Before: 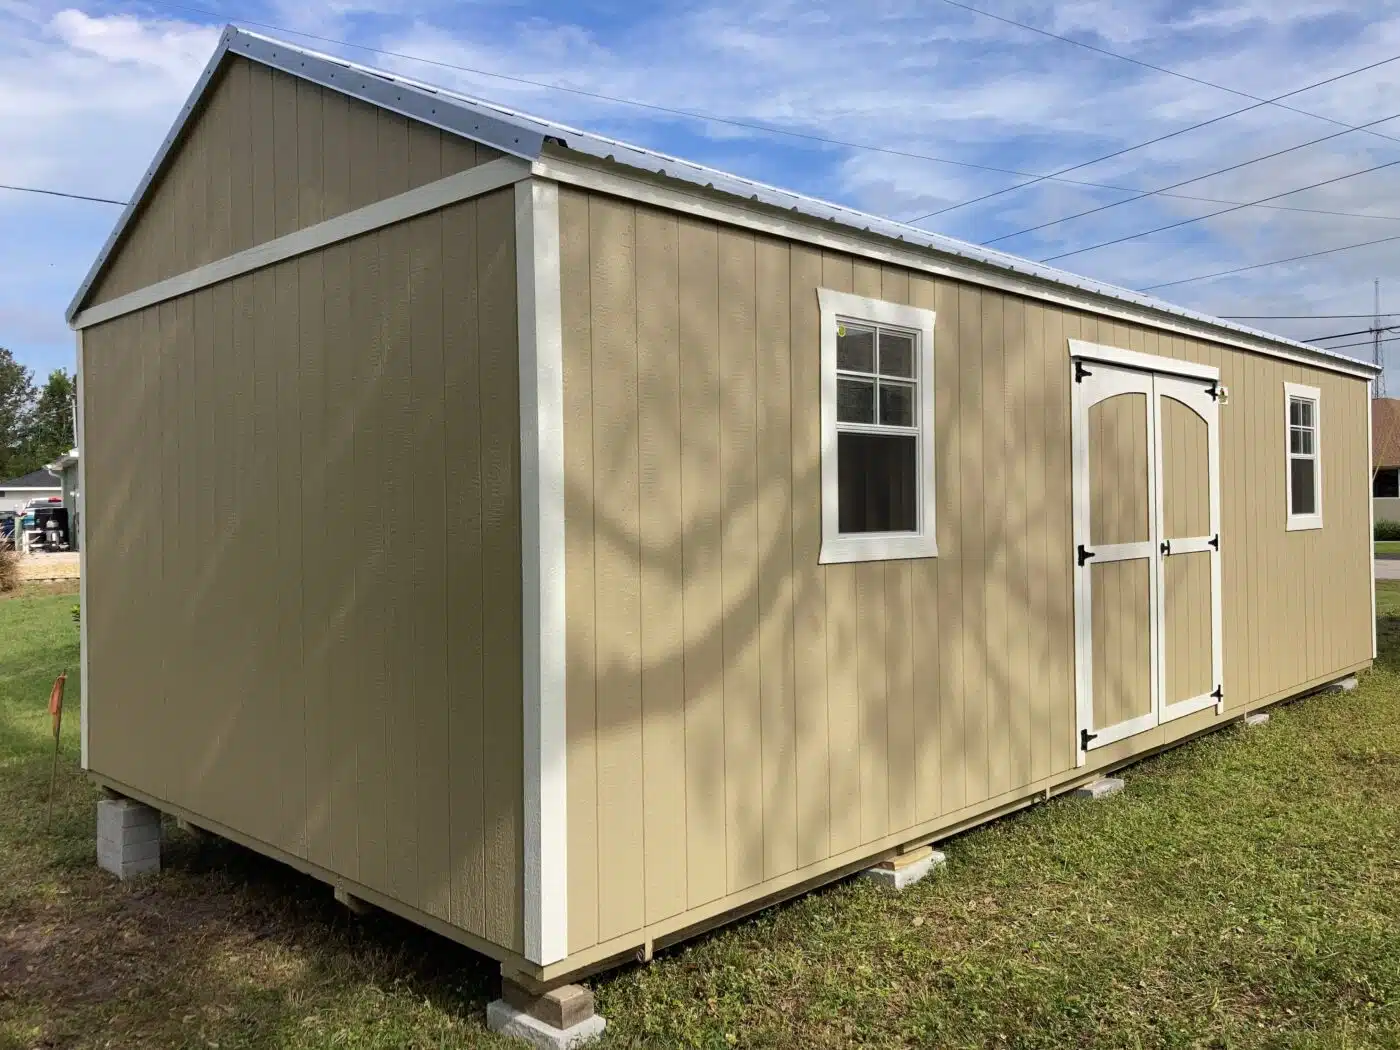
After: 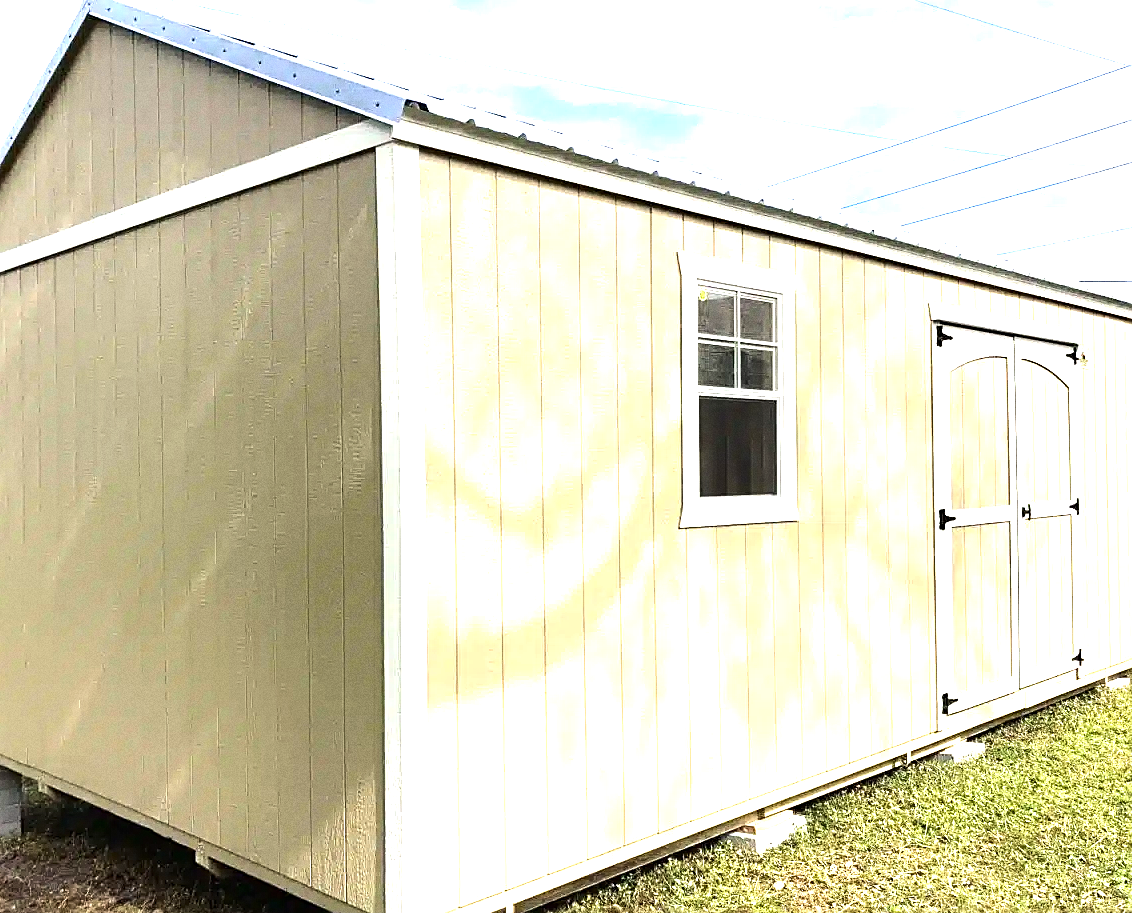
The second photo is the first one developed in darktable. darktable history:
crop: left 9.929%, top 3.475%, right 9.188%, bottom 9.529%
sharpen: radius 1.864, amount 0.398, threshold 1.271
grain: coarseness 0.09 ISO
exposure: black level correction 0, exposure 1.45 EV, compensate exposure bias true, compensate highlight preservation false
tone equalizer: -8 EV -0.75 EV, -7 EV -0.7 EV, -6 EV -0.6 EV, -5 EV -0.4 EV, -3 EV 0.4 EV, -2 EV 0.6 EV, -1 EV 0.7 EV, +0 EV 0.75 EV, edges refinement/feathering 500, mask exposure compensation -1.57 EV, preserve details no
